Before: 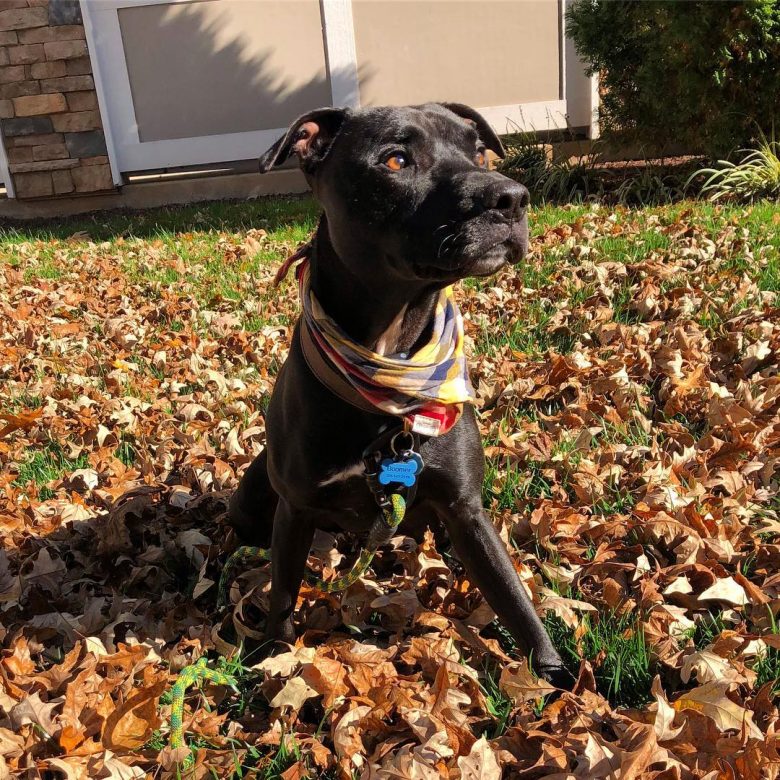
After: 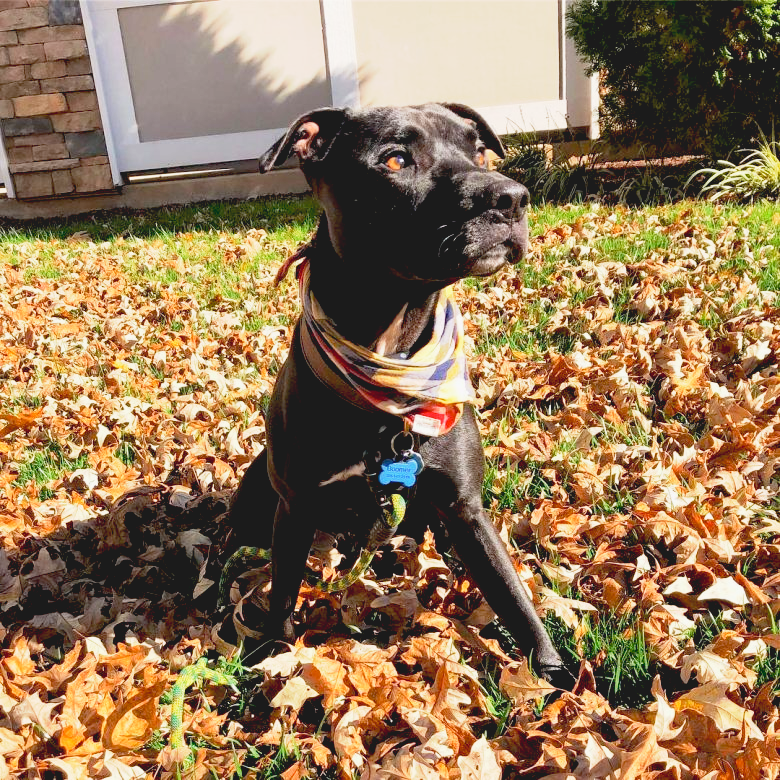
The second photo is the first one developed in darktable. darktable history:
exposure: black level correction 0.012, exposure 0.692 EV, compensate highlight preservation false
base curve: curves: ch0 [(0, 0) (0.688, 0.865) (1, 1)], preserve colors none
contrast brightness saturation: contrast -0.158, brightness 0.041, saturation -0.118
